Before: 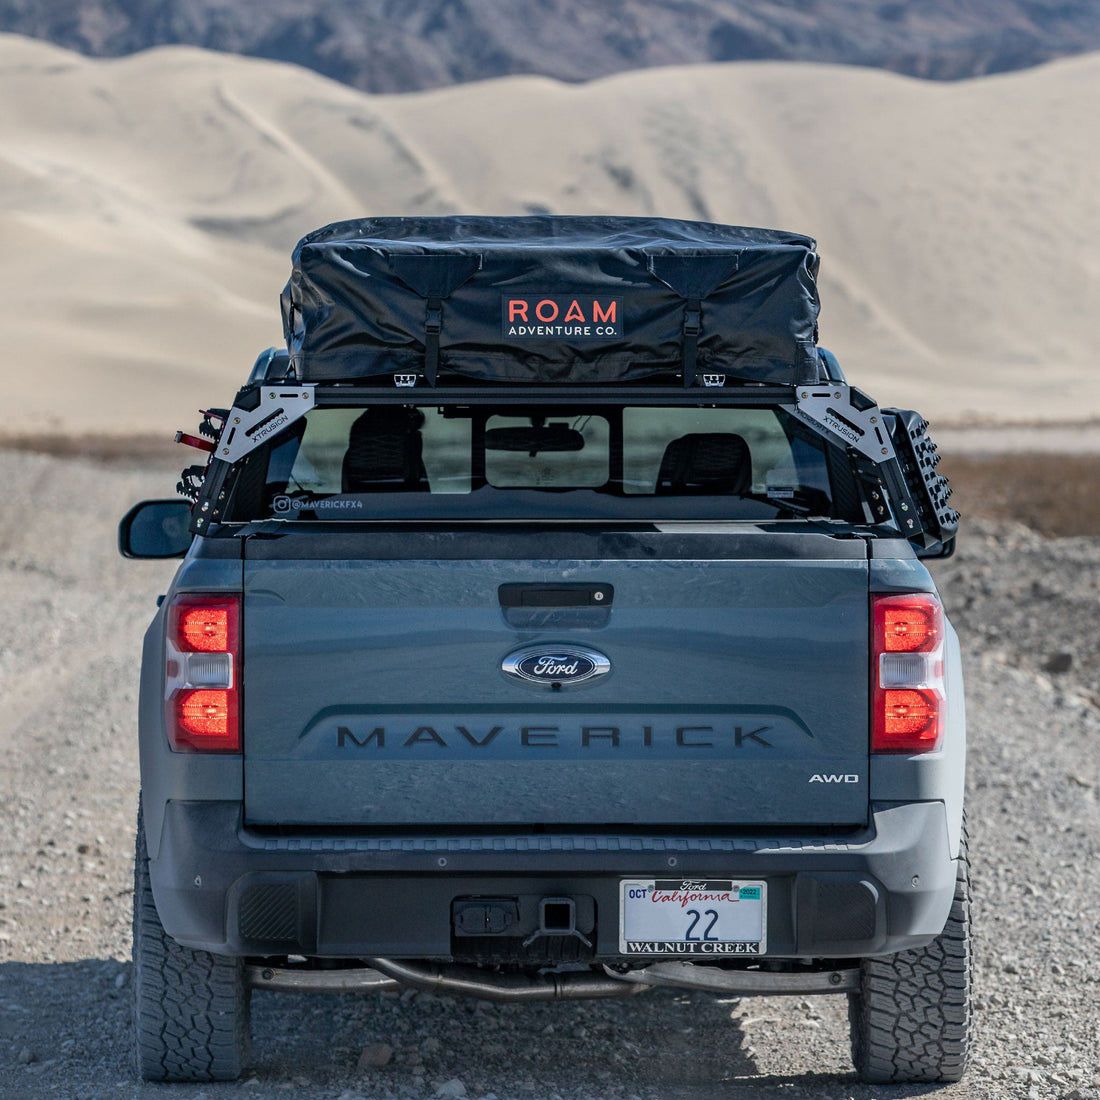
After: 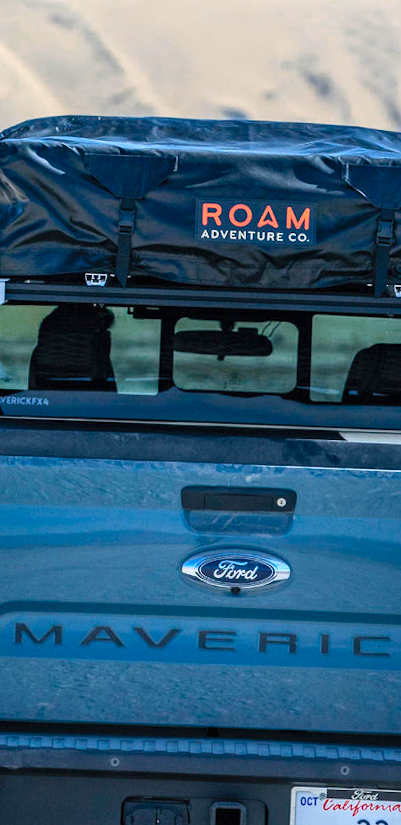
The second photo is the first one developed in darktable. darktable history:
rotate and perspective: rotation 2.17°, automatic cropping off
contrast brightness saturation: contrast 0.2, brightness 0.2, saturation 0.8
crop and rotate: left 29.476%, top 10.214%, right 35.32%, bottom 17.333%
color zones: curves: ch0 [(0, 0.558) (0.143, 0.548) (0.286, 0.447) (0.429, 0.259) (0.571, 0.5) (0.714, 0.5) (0.857, 0.593) (1, 0.558)]; ch1 [(0, 0.543) (0.01, 0.544) (0.12, 0.492) (0.248, 0.458) (0.5, 0.534) (0.748, 0.5) (0.99, 0.469) (1, 0.543)]; ch2 [(0, 0.507) (0.143, 0.522) (0.286, 0.505) (0.429, 0.5) (0.571, 0.5) (0.714, 0.5) (0.857, 0.5) (1, 0.507)]
